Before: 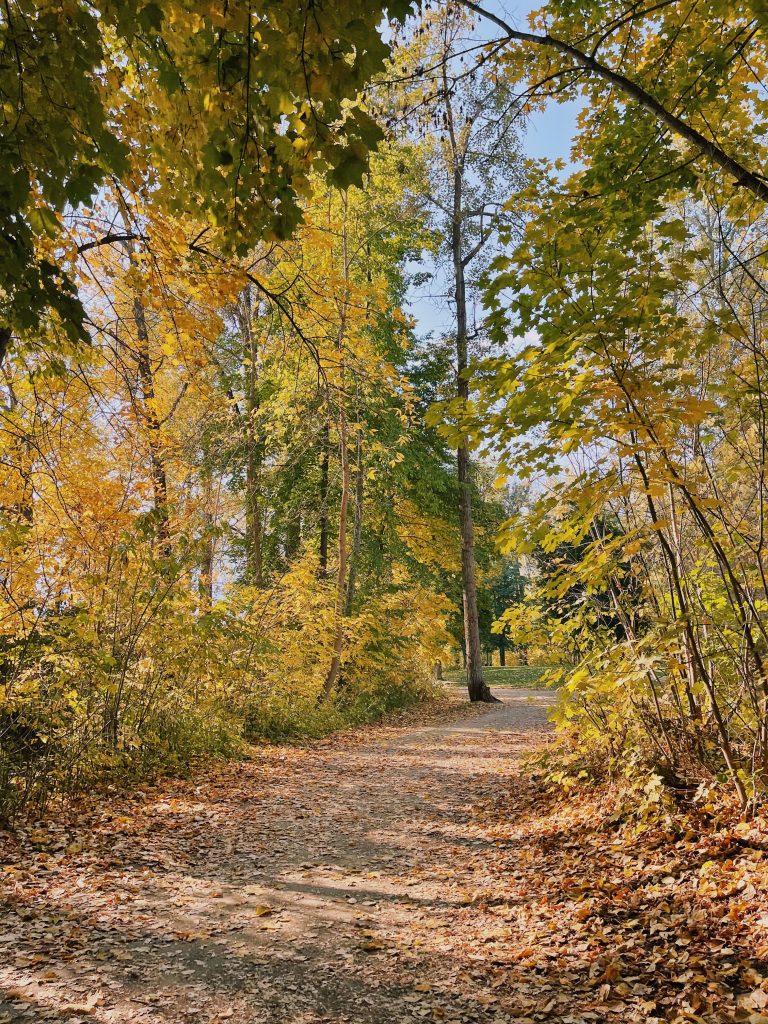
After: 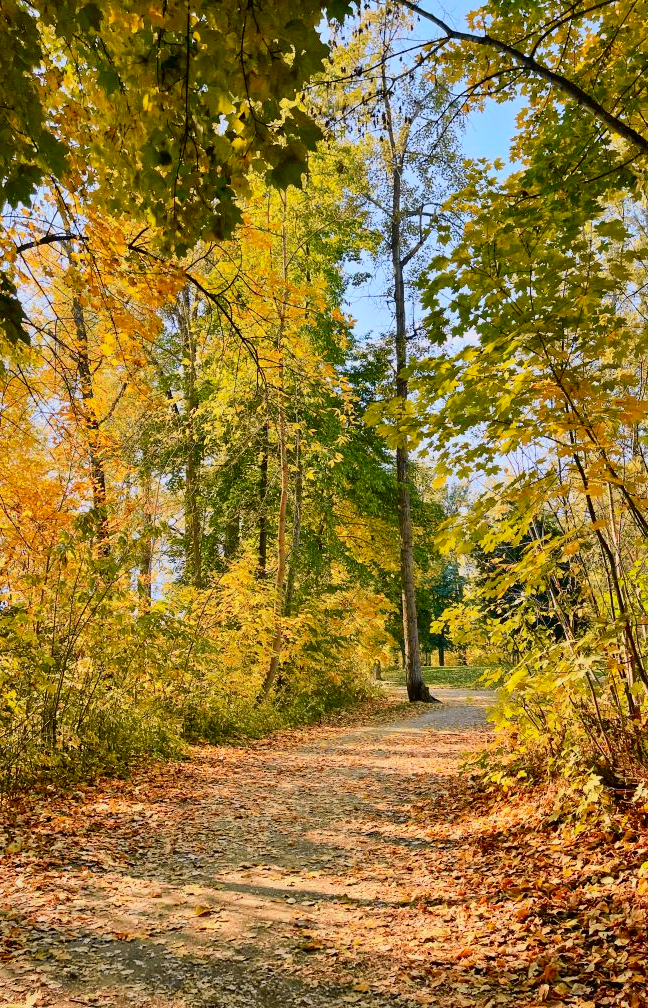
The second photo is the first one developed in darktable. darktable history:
tone curve: curves: ch0 [(0, 0.006) (0.046, 0.011) (0.13, 0.062) (0.338, 0.327) (0.494, 0.55) (0.728, 0.835) (1, 1)]; ch1 [(0, 0) (0.346, 0.324) (0.45, 0.431) (0.5, 0.5) (0.522, 0.517) (0.55, 0.57) (1, 1)]; ch2 [(0, 0) (0.453, 0.418) (0.5, 0.5) (0.526, 0.524) (0.554, 0.598) (0.622, 0.679) (0.707, 0.761) (1, 1)], color space Lab, independent channels, preserve colors none
crop: left 8.026%, right 7.374%
shadows and highlights: on, module defaults
